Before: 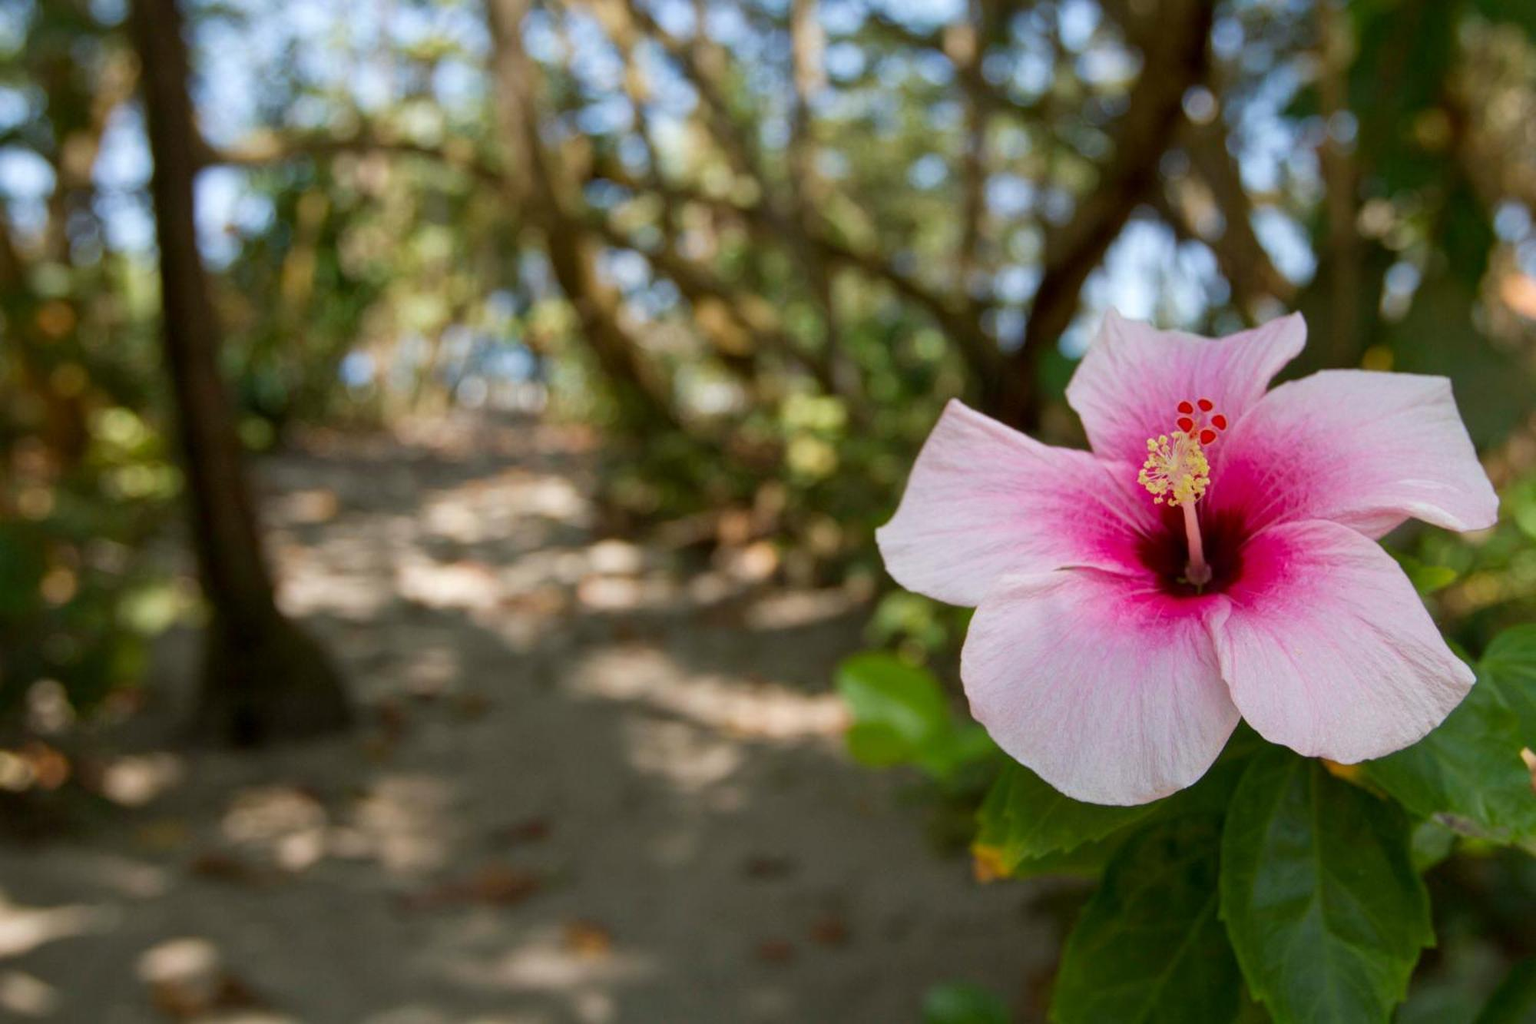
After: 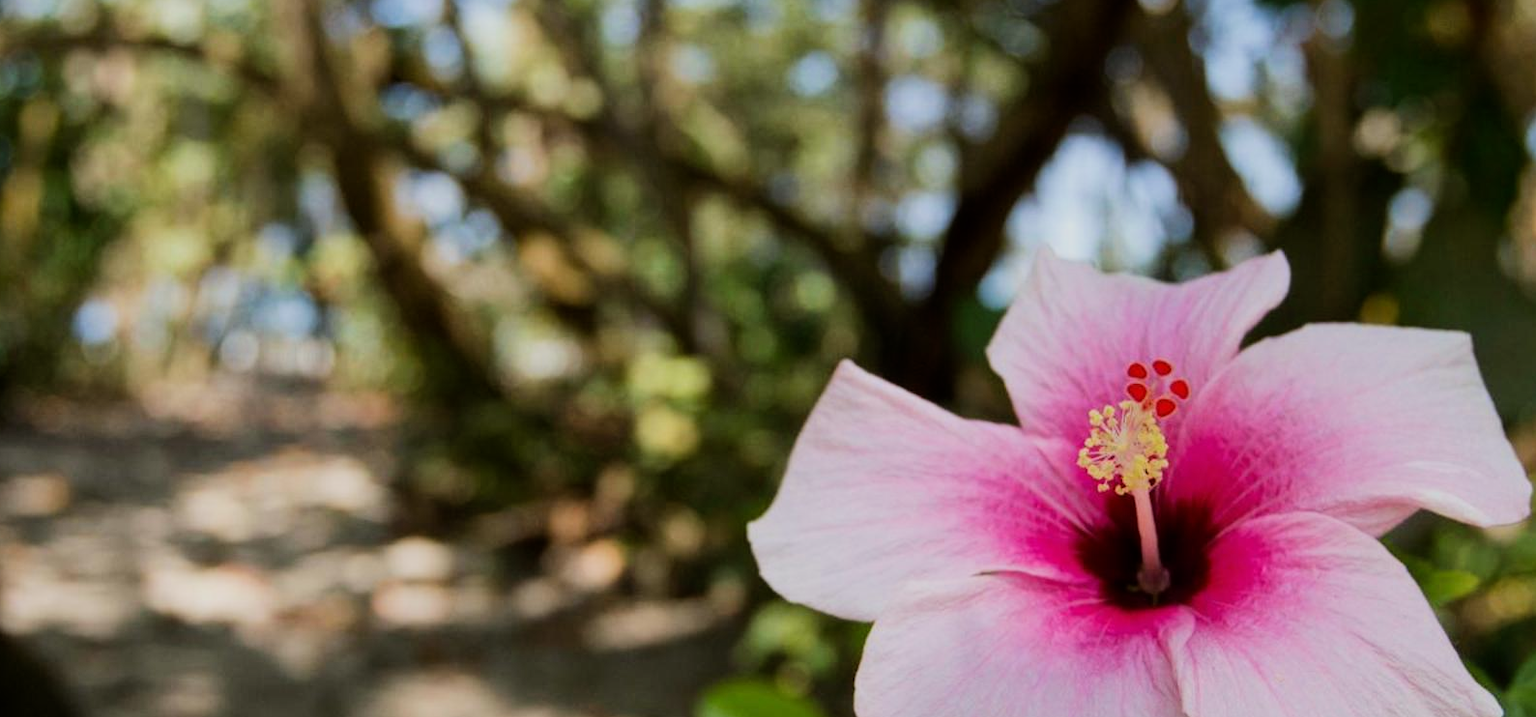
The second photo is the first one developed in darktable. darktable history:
crop: left 18.38%, top 11.092%, right 2.134%, bottom 33.217%
filmic rgb: black relative exposure -7.5 EV, white relative exposure 5 EV, hardness 3.31, contrast 1.3, contrast in shadows safe
